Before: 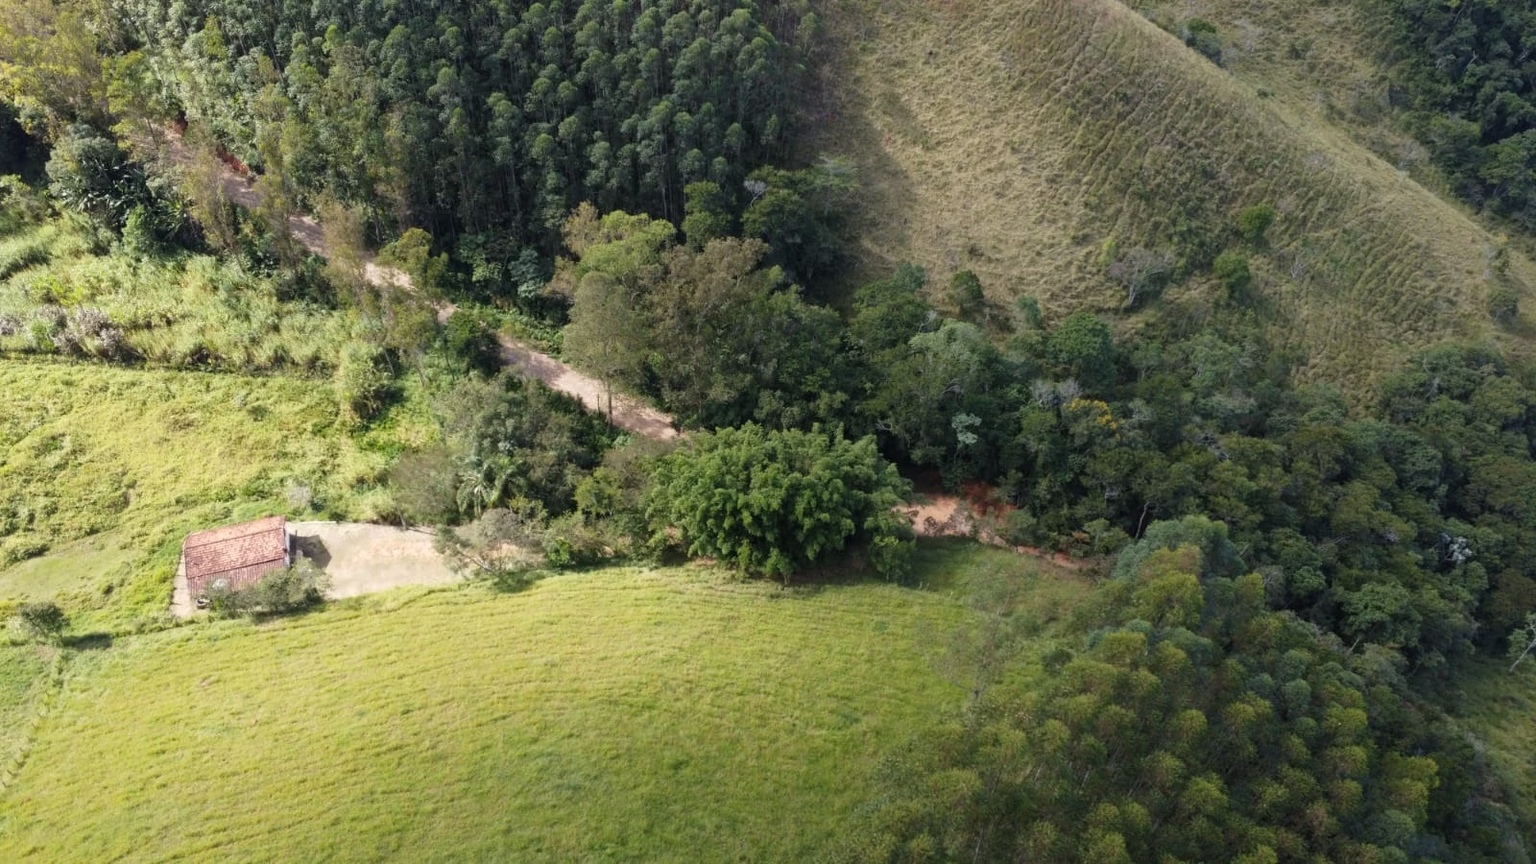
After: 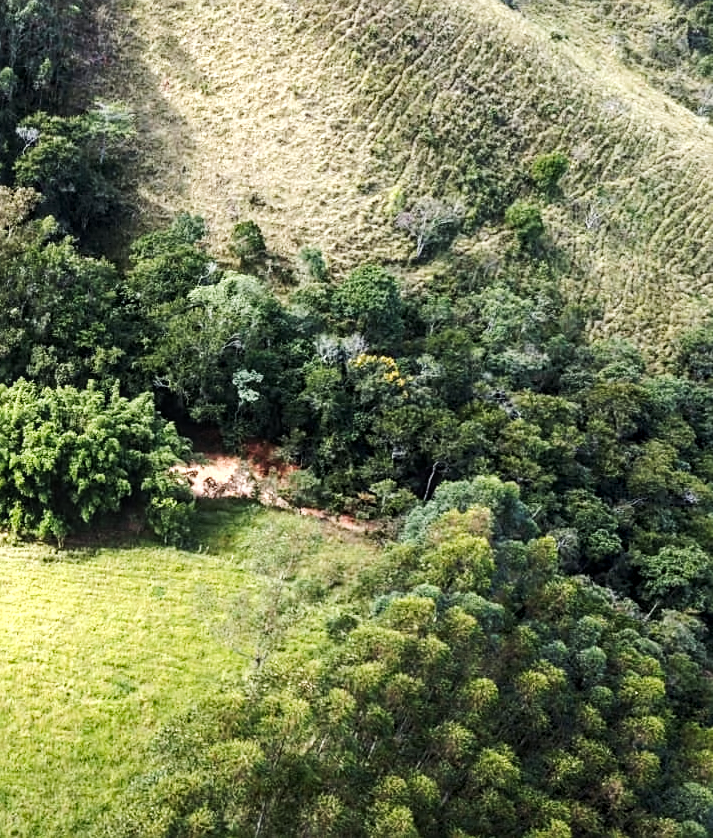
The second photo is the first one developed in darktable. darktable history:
crop: left 47.447%, top 6.817%, right 7.972%
tone curve: curves: ch0 [(0, 0) (0.071, 0.047) (0.266, 0.26) (0.491, 0.552) (0.753, 0.818) (1, 0.983)]; ch1 [(0, 0) (0.346, 0.307) (0.408, 0.369) (0.463, 0.443) (0.482, 0.493) (0.502, 0.5) (0.517, 0.518) (0.546, 0.576) (0.588, 0.643) (0.651, 0.709) (1, 1)]; ch2 [(0, 0) (0.346, 0.34) (0.434, 0.46) (0.485, 0.494) (0.5, 0.494) (0.517, 0.503) (0.535, 0.545) (0.583, 0.634) (0.625, 0.686) (1, 1)], preserve colors none
tone equalizer: -8 EV -0.776 EV, -7 EV -0.726 EV, -6 EV -0.609 EV, -5 EV -0.375 EV, -3 EV 0.393 EV, -2 EV 0.6 EV, -1 EV 0.7 EV, +0 EV 0.776 EV, edges refinement/feathering 500, mask exposure compensation -1.57 EV, preserve details no
sharpen: amount 0.497
exposure: exposure 0.72 EV, compensate exposure bias true, compensate highlight preservation false
local contrast: on, module defaults
